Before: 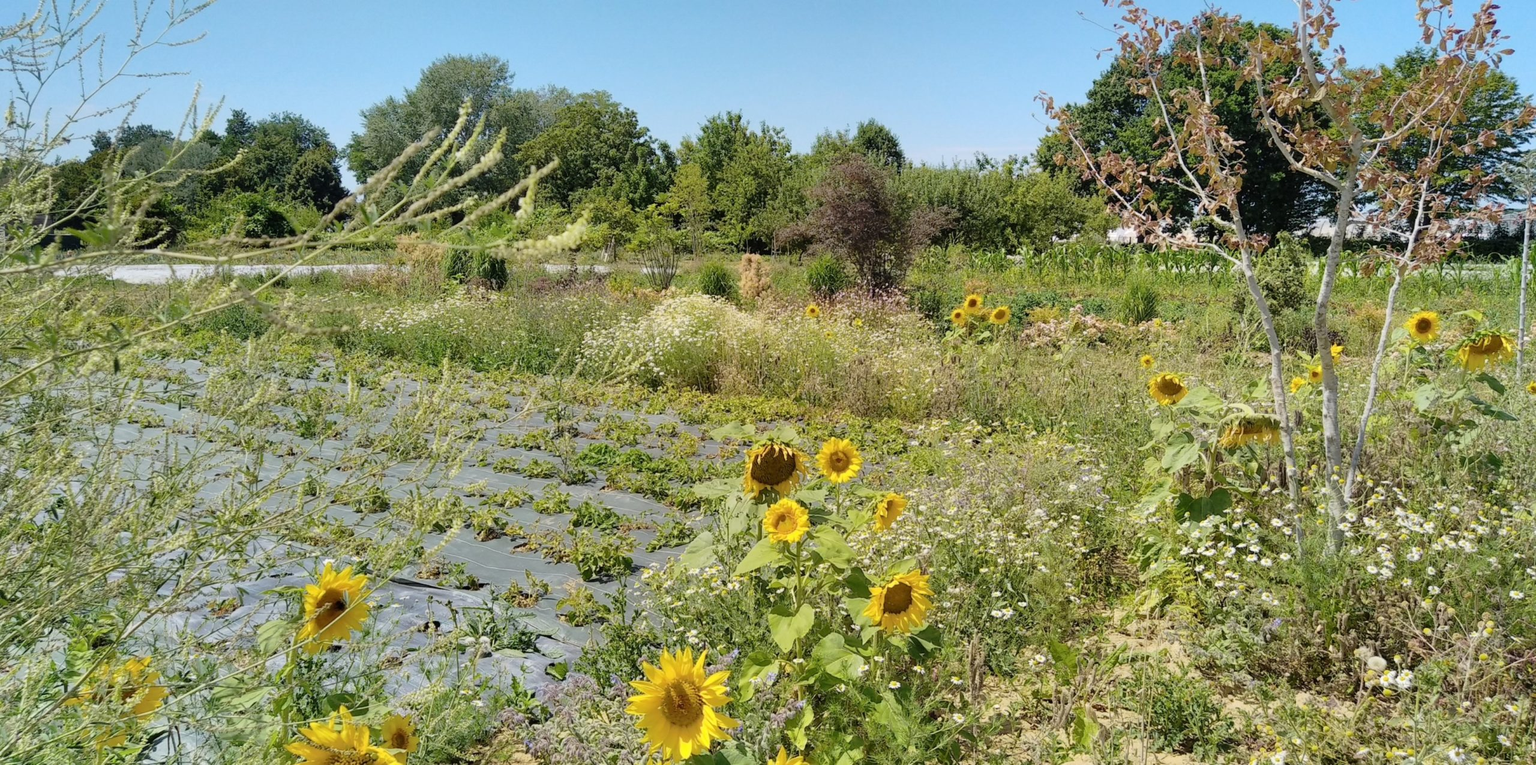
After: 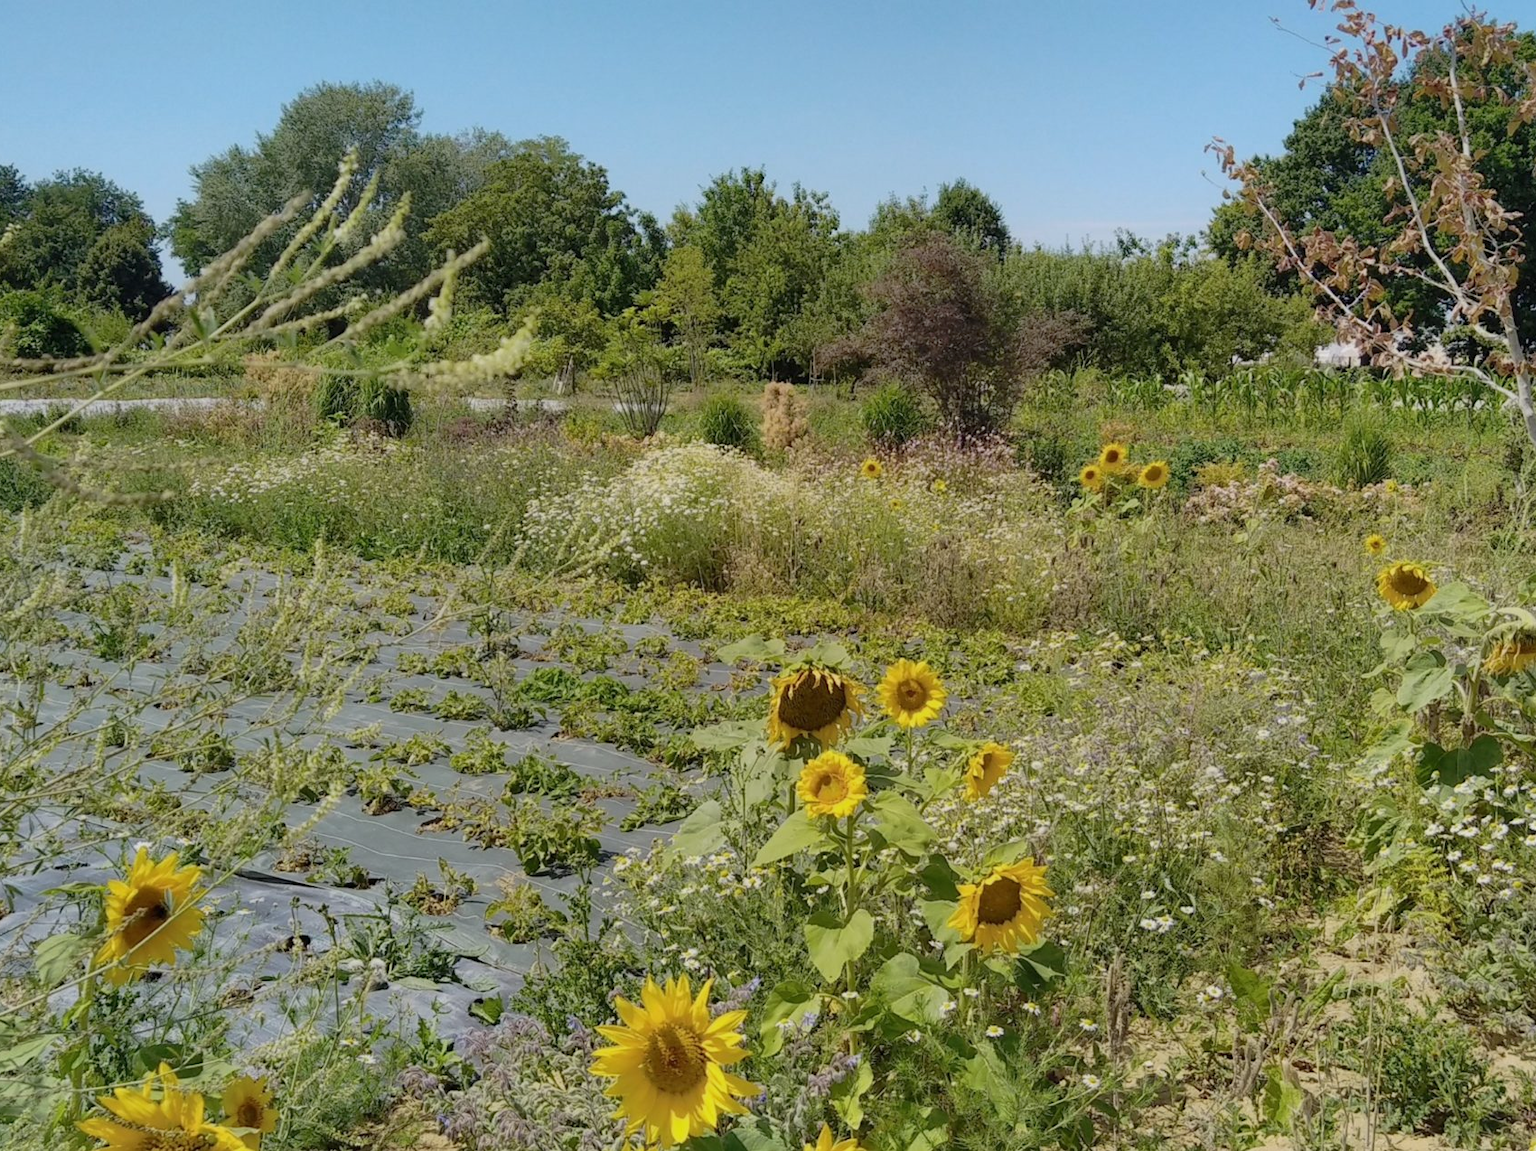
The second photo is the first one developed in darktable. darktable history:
tone equalizer: -8 EV 0.246 EV, -7 EV 0.429 EV, -6 EV 0.387 EV, -5 EV 0.256 EV, -3 EV -0.251 EV, -2 EV -0.399 EV, -1 EV -0.44 EV, +0 EV -0.253 EV
crop and rotate: left 15.238%, right 18.353%
